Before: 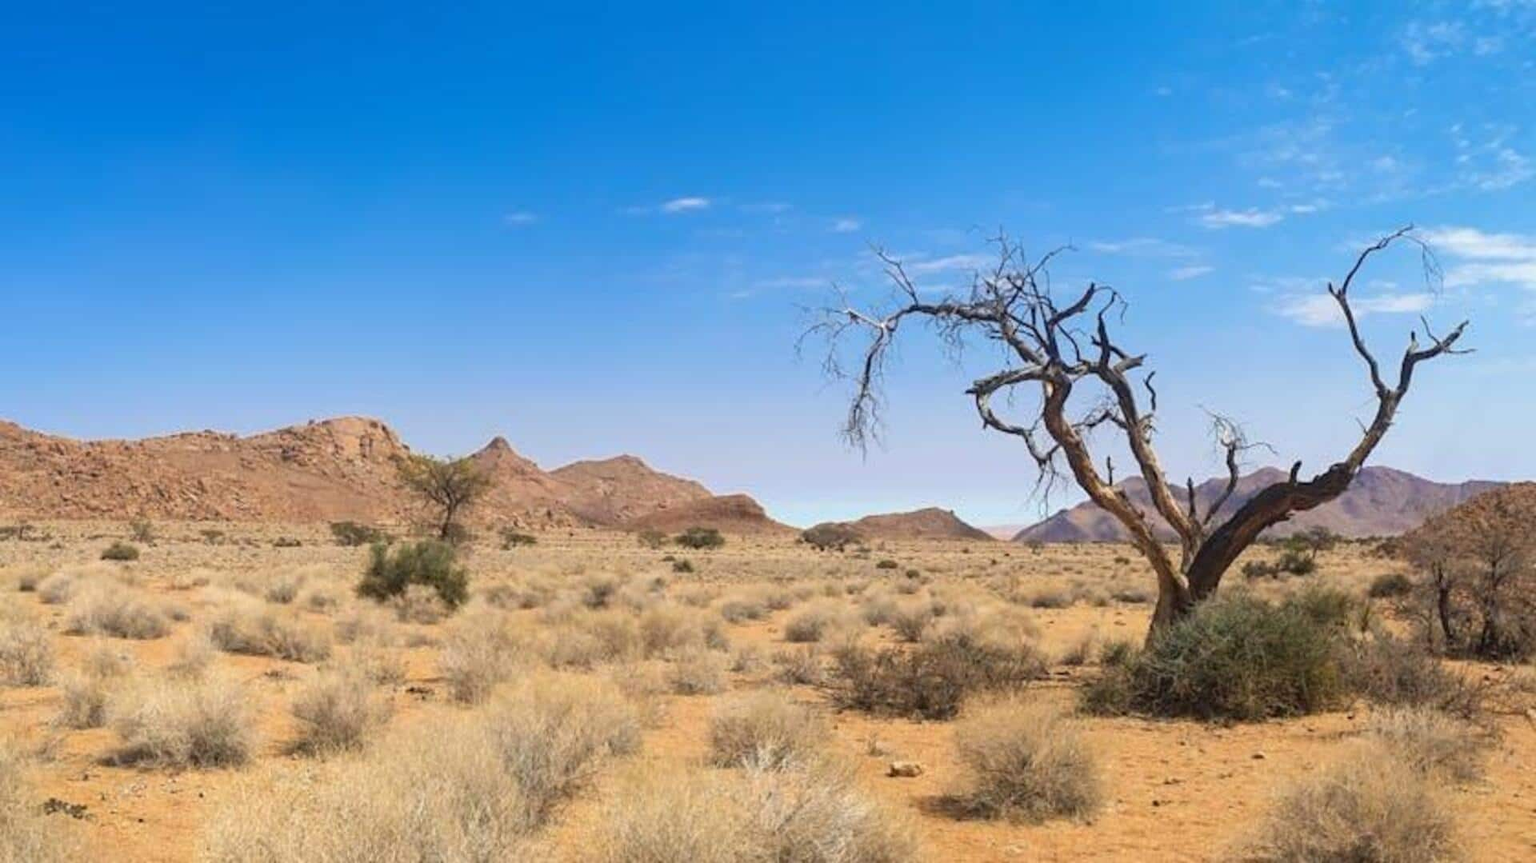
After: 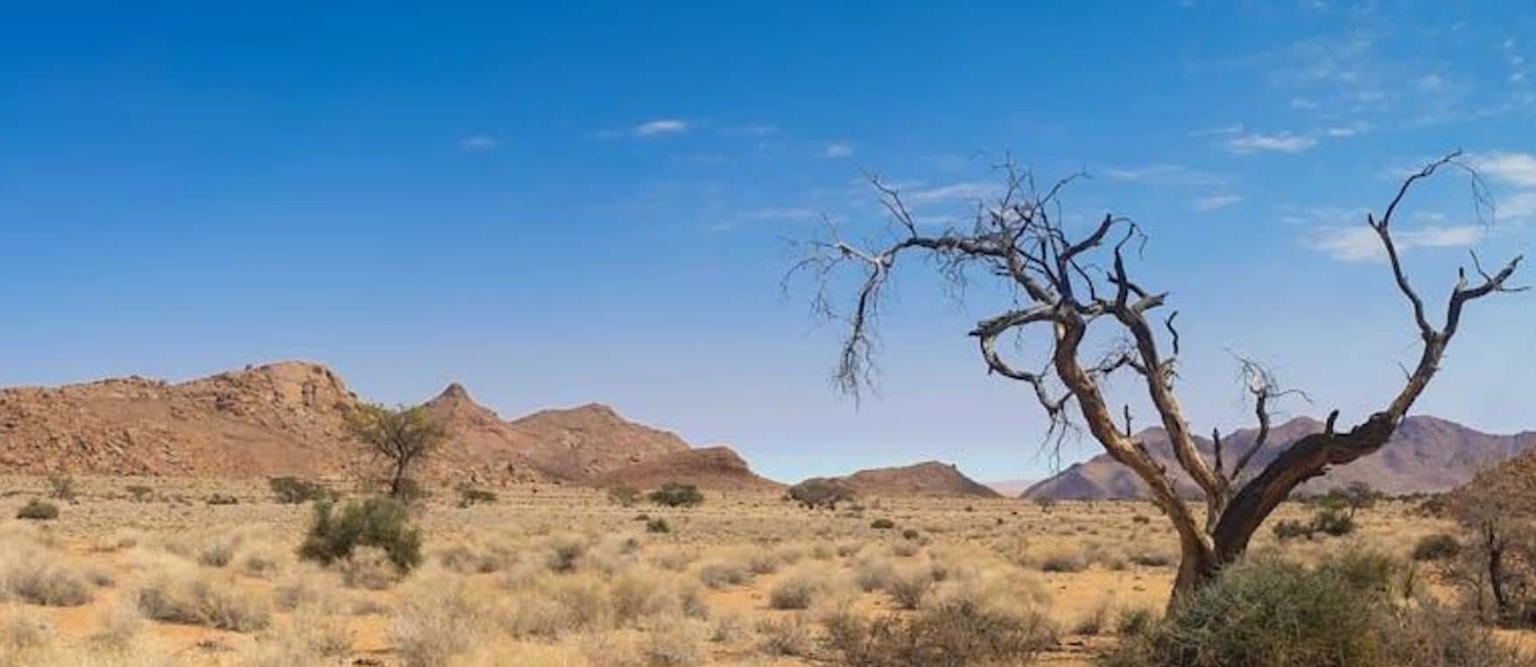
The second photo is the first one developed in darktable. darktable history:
crop: left 5.596%, top 10.314%, right 3.534%, bottom 19.395%
exposure: compensate highlight preservation false
graduated density: on, module defaults
